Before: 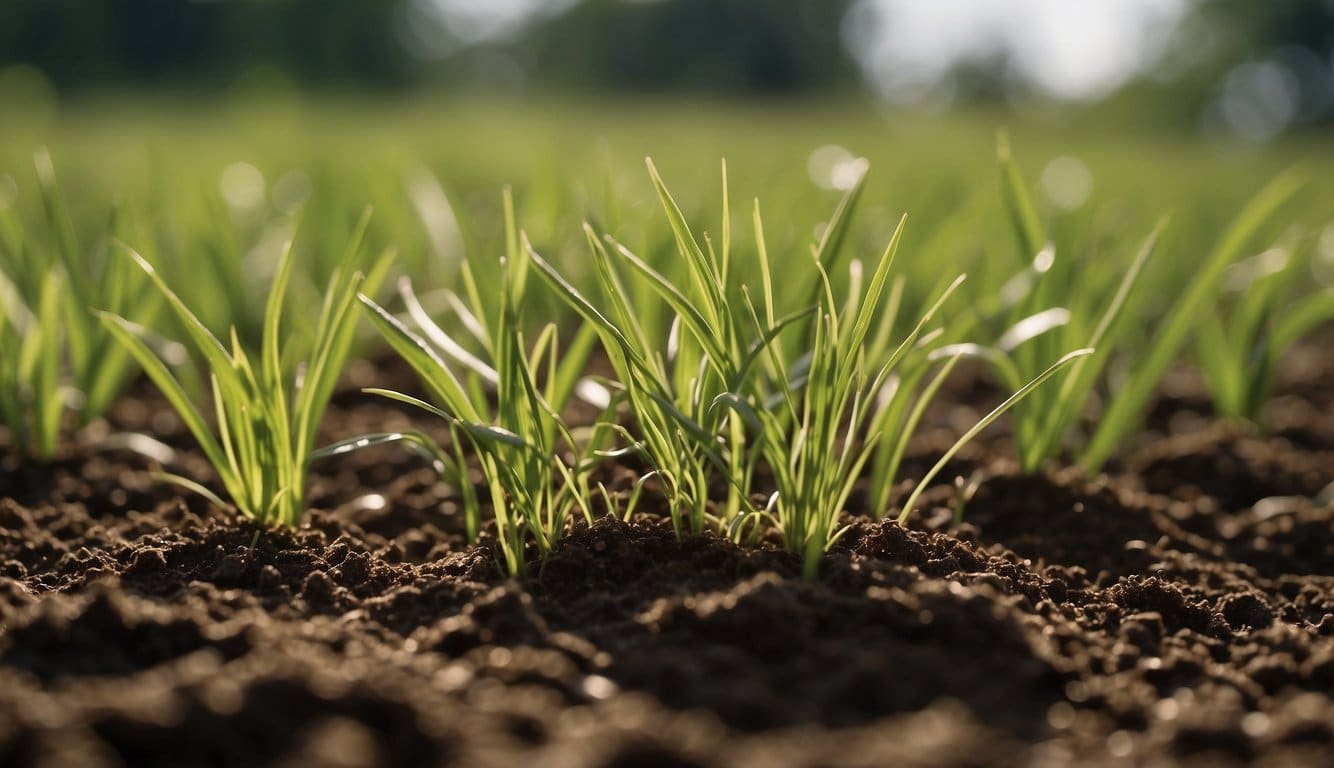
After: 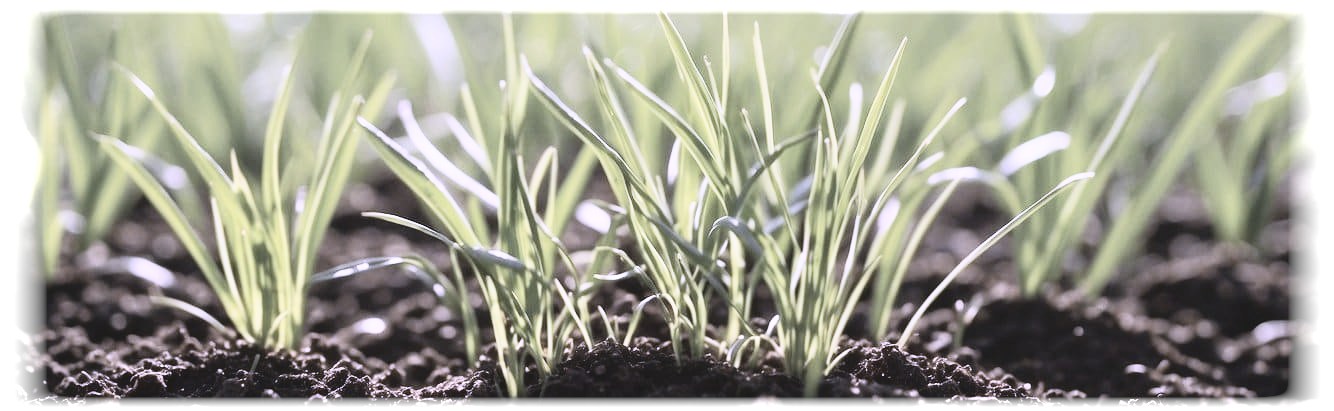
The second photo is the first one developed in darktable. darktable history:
contrast brightness saturation: brightness 0.18, saturation -0.5
vignetting: fall-off start 93%, fall-off radius 5%, brightness 1, saturation -0.49, automatic ratio true, width/height ratio 1.332, shape 0.04, unbound false
white balance: red 0.98, blue 1.61
crop and rotate: top 23.043%, bottom 23.437%
tone curve: curves: ch0 [(0, 0.058) (0.198, 0.188) (0.512, 0.582) (0.625, 0.754) (0.81, 0.934) (1, 1)], color space Lab, linked channels, preserve colors none
